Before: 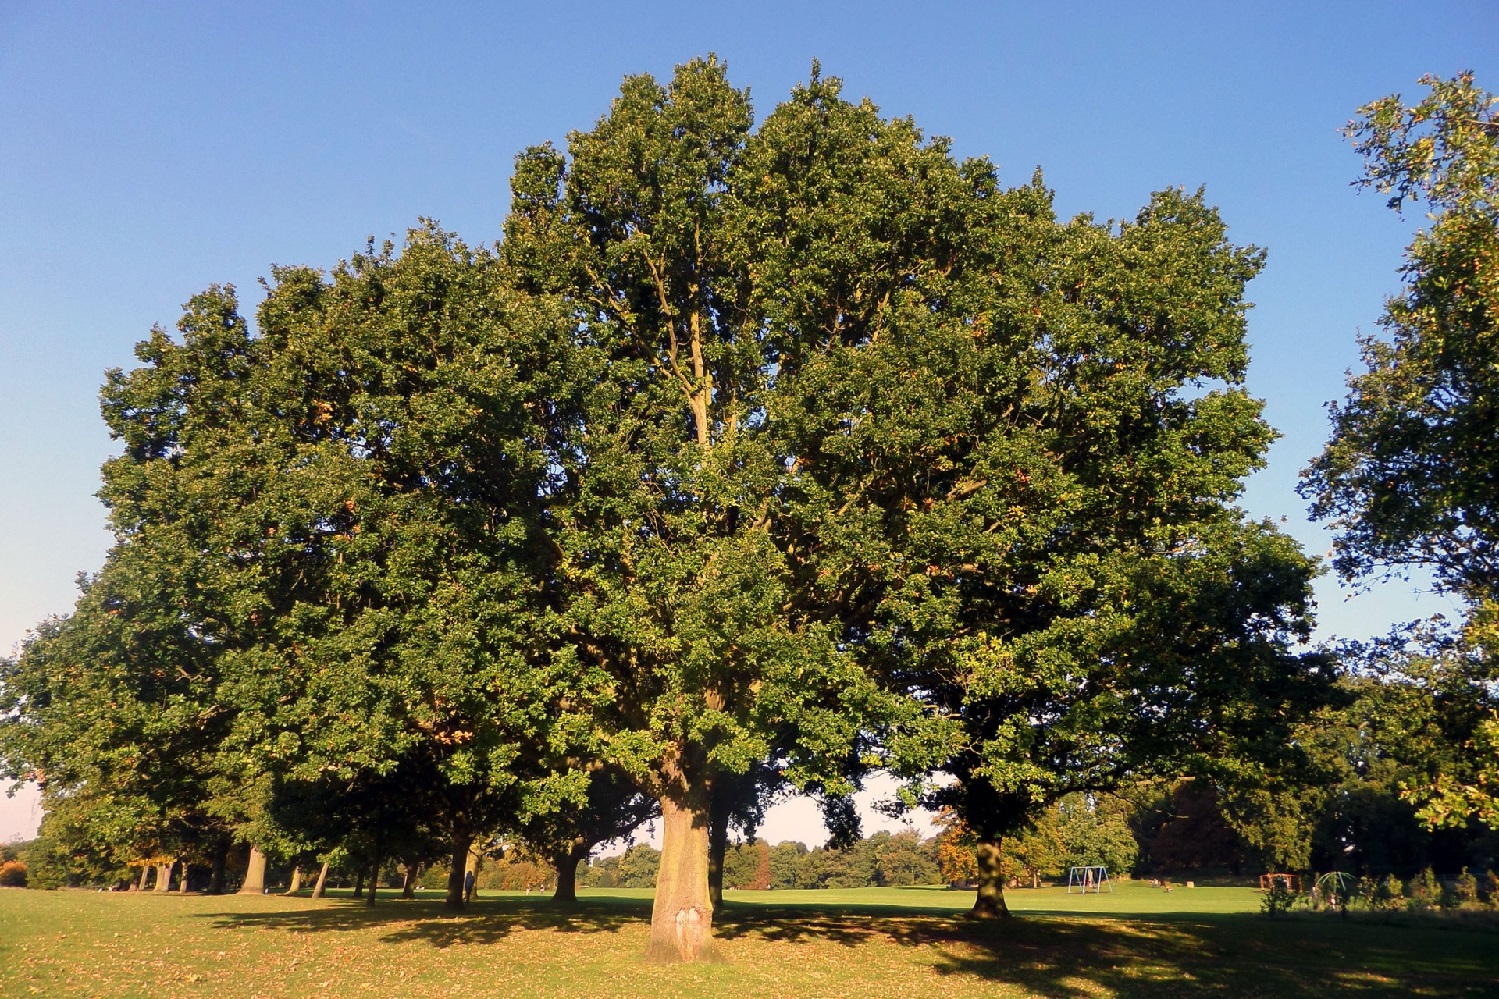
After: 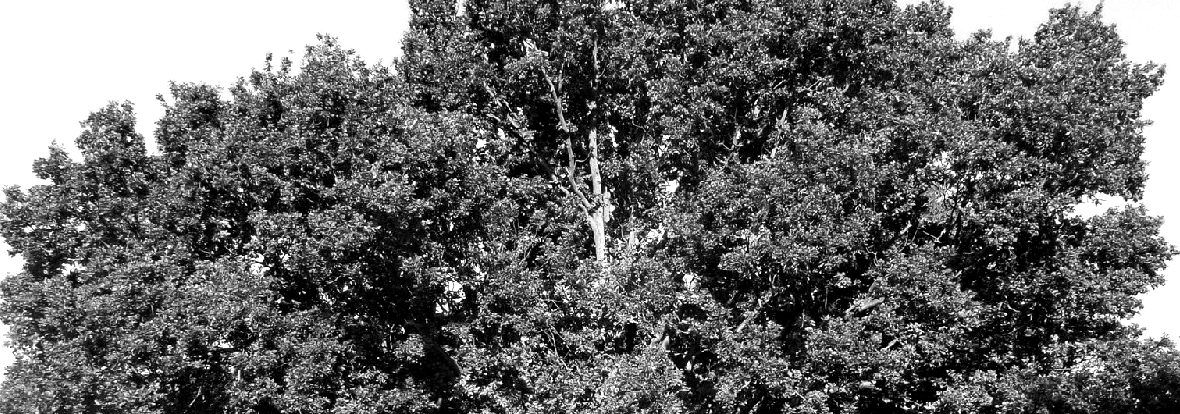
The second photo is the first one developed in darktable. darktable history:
crop: left 6.844%, top 18.397%, right 14.409%, bottom 40.105%
exposure: exposure 0.608 EV, compensate highlight preservation false
color calibration: output gray [0.25, 0.35, 0.4, 0], illuminant F (fluorescent), F source F9 (Cool White Deluxe 4150 K) – high CRI, x 0.375, y 0.373, temperature 4162.55 K
levels: levels [0.062, 0.494, 0.925]
contrast brightness saturation: contrast 0.095, saturation -0.36
